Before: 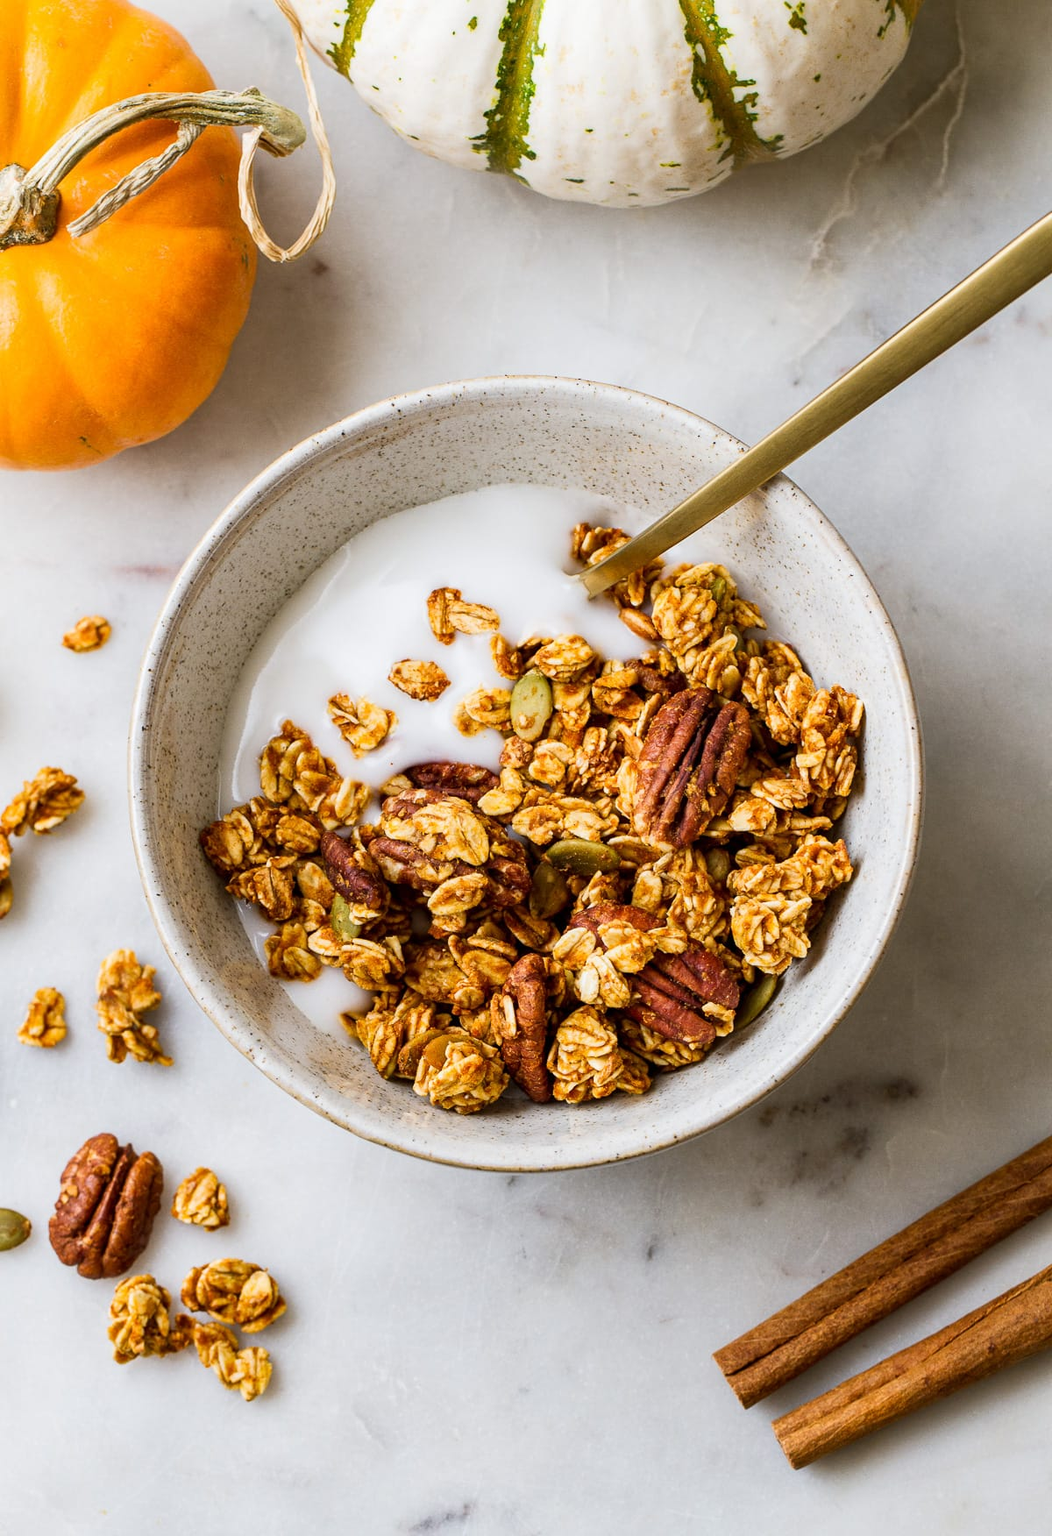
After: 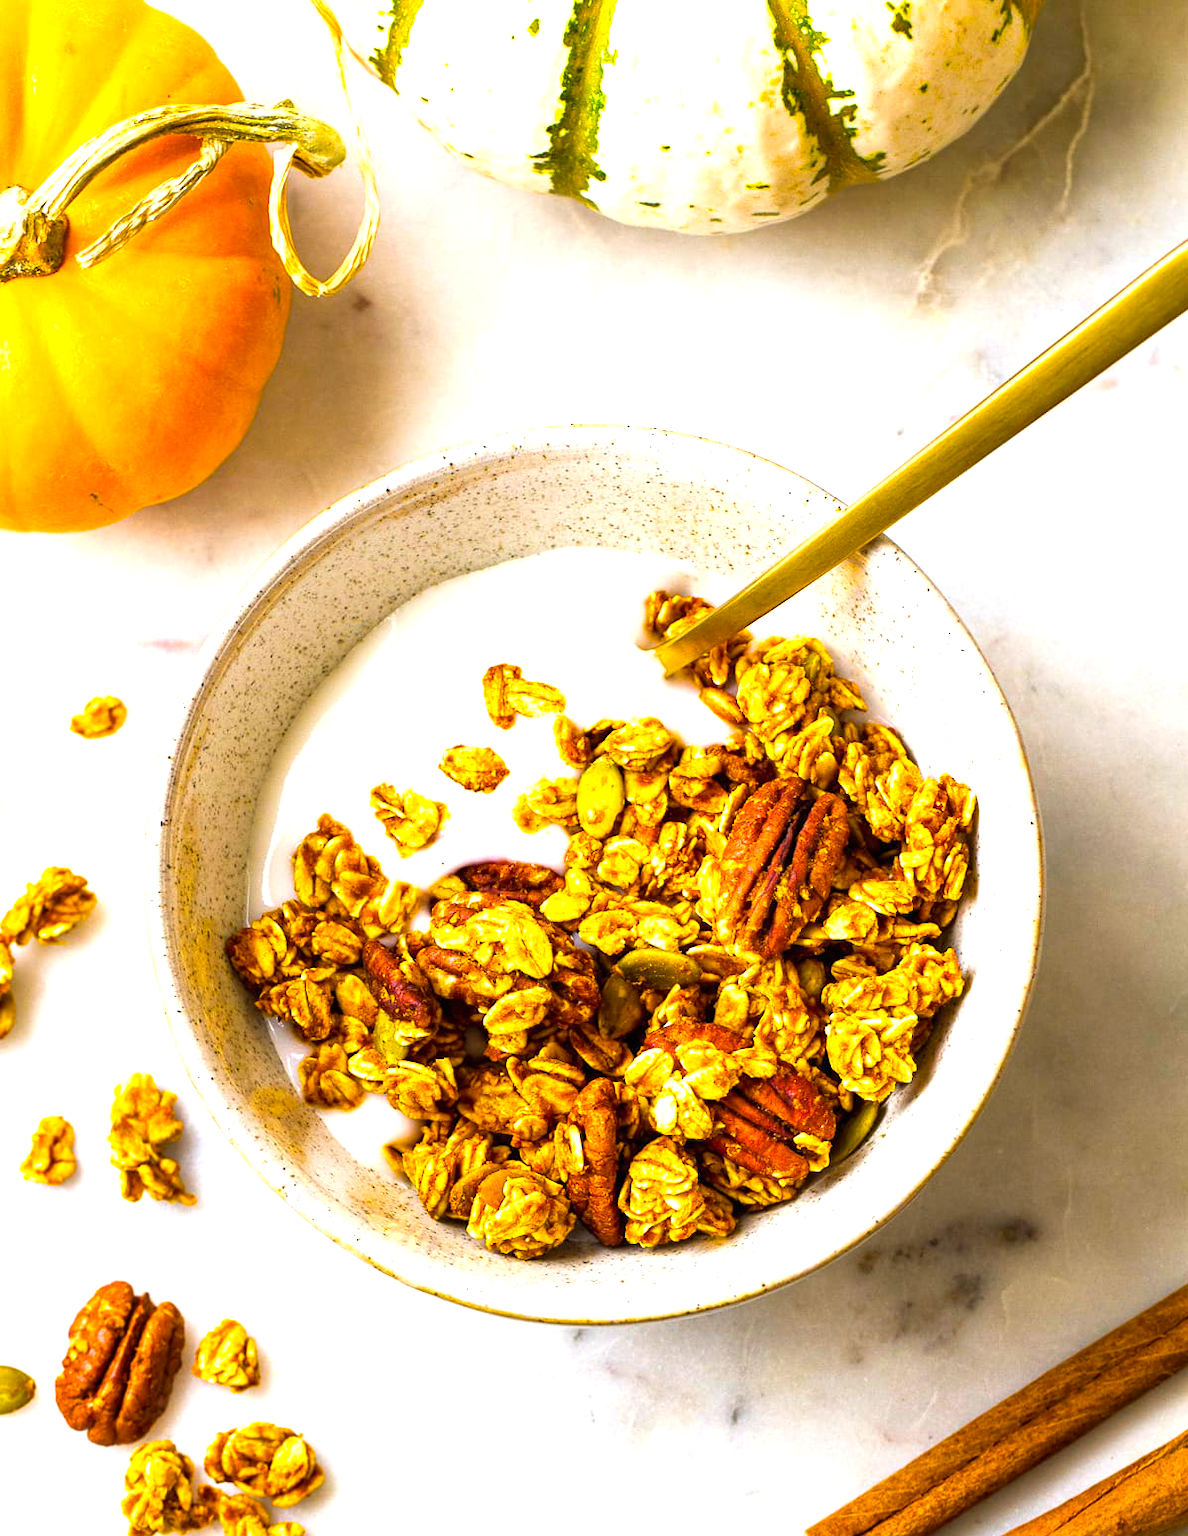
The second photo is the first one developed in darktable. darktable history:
exposure: black level correction 0, exposure 1.001 EV, compensate highlight preservation false
crop and rotate: top 0%, bottom 11.499%
color calibration: x 0.34, y 0.355, temperature 5179.57 K
color balance rgb: perceptual saturation grading › global saturation 61.026%, perceptual saturation grading › highlights 21.184%, perceptual saturation grading › shadows -49.627%, perceptual brilliance grading › global brilliance 1.789%, perceptual brilliance grading › highlights -3.989%, global vibrance 11.503%, contrast 5.058%
